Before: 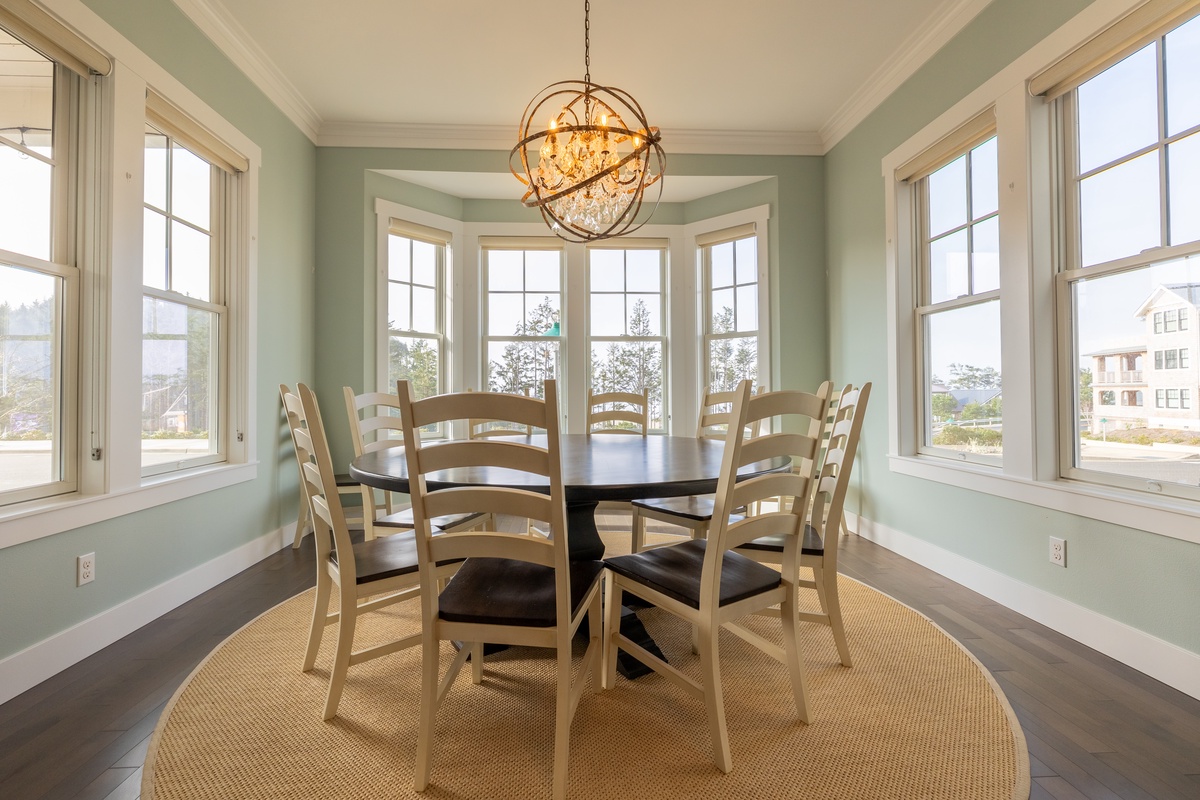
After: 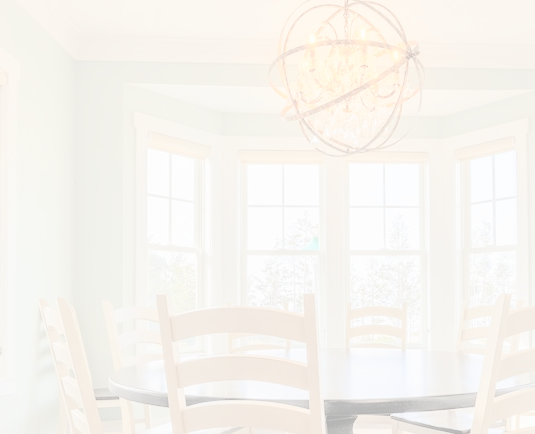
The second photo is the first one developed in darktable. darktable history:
levels: black 8.52%, levels [0, 0.492, 0.984]
tone equalizer: -7 EV 0.19 EV, -6 EV 0.114 EV, -5 EV 0.116 EV, -4 EV 0.041 EV, -2 EV -0.017 EV, -1 EV -0.045 EV, +0 EV -0.051 EV, edges refinement/feathering 500, mask exposure compensation -1.57 EV, preserve details no
crop: left 20.094%, top 10.856%, right 35.274%, bottom 34.828%
contrast brightness saturation: contrast -0.322, brightness 0.752, saturation -0.775
tone curve: curves: ch0 [(0, 0) (0.003, 0.003) (0.011, 0.012) (0.025, 0.028) (0.044, 0.049) (0.069, 0.091) (0.1, 0.144) (0.136, 0.21) (0.177, 0.277) (0.224, 0.352) (0.277, 0.433) (0.335, 0.523) (0.399, 0.613) (0.468, 0.702) (0.543, 0.79) (0.623, 0.867) (0.709, 0.916) (0.801, 0.946) (0.898, 0.972) (1, 1)], color space Lab, independent channels, preserve colors none
